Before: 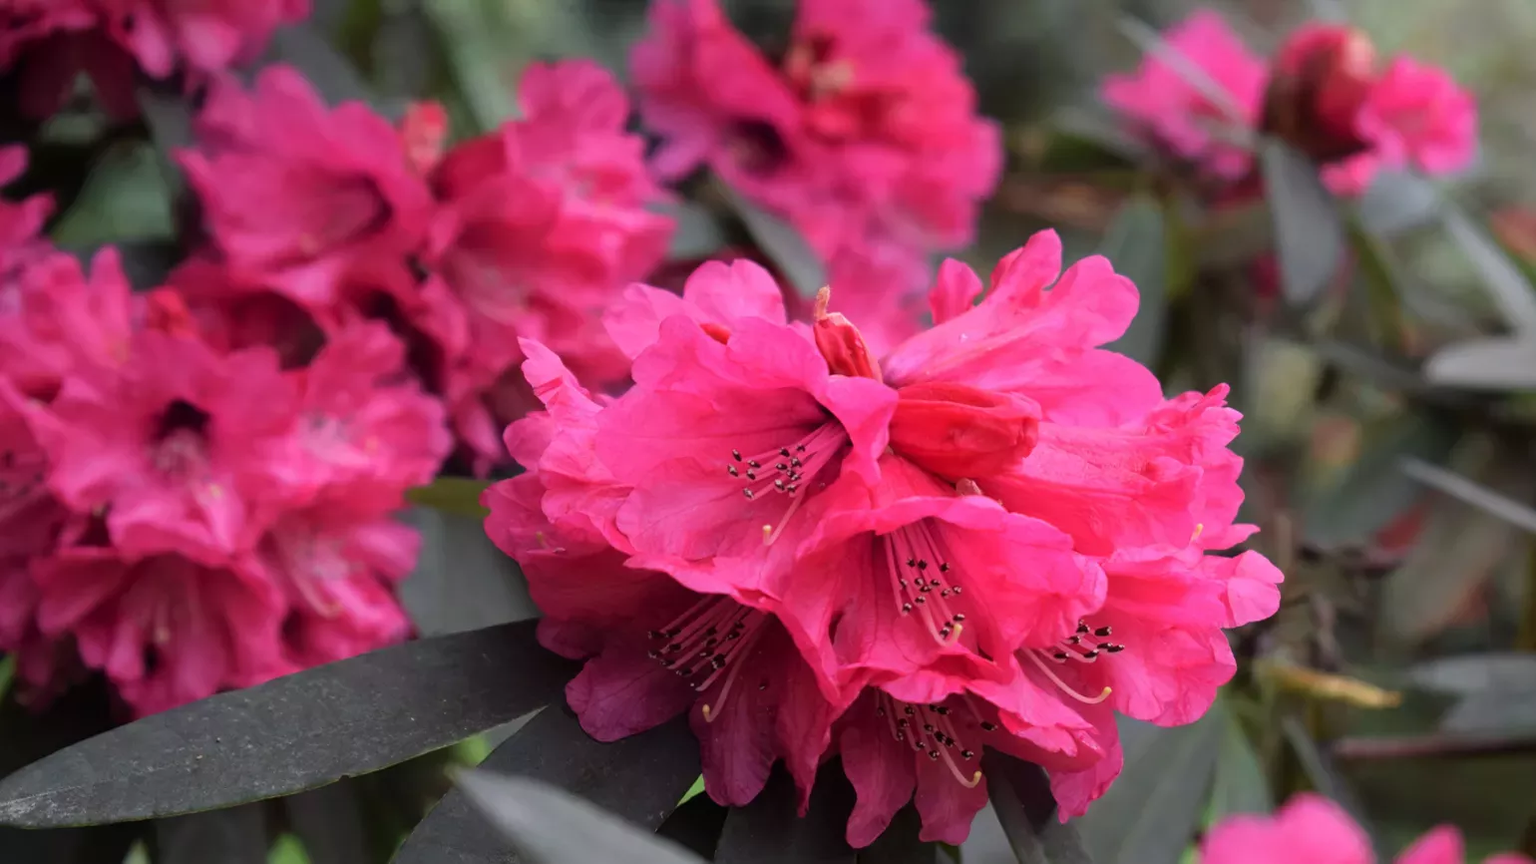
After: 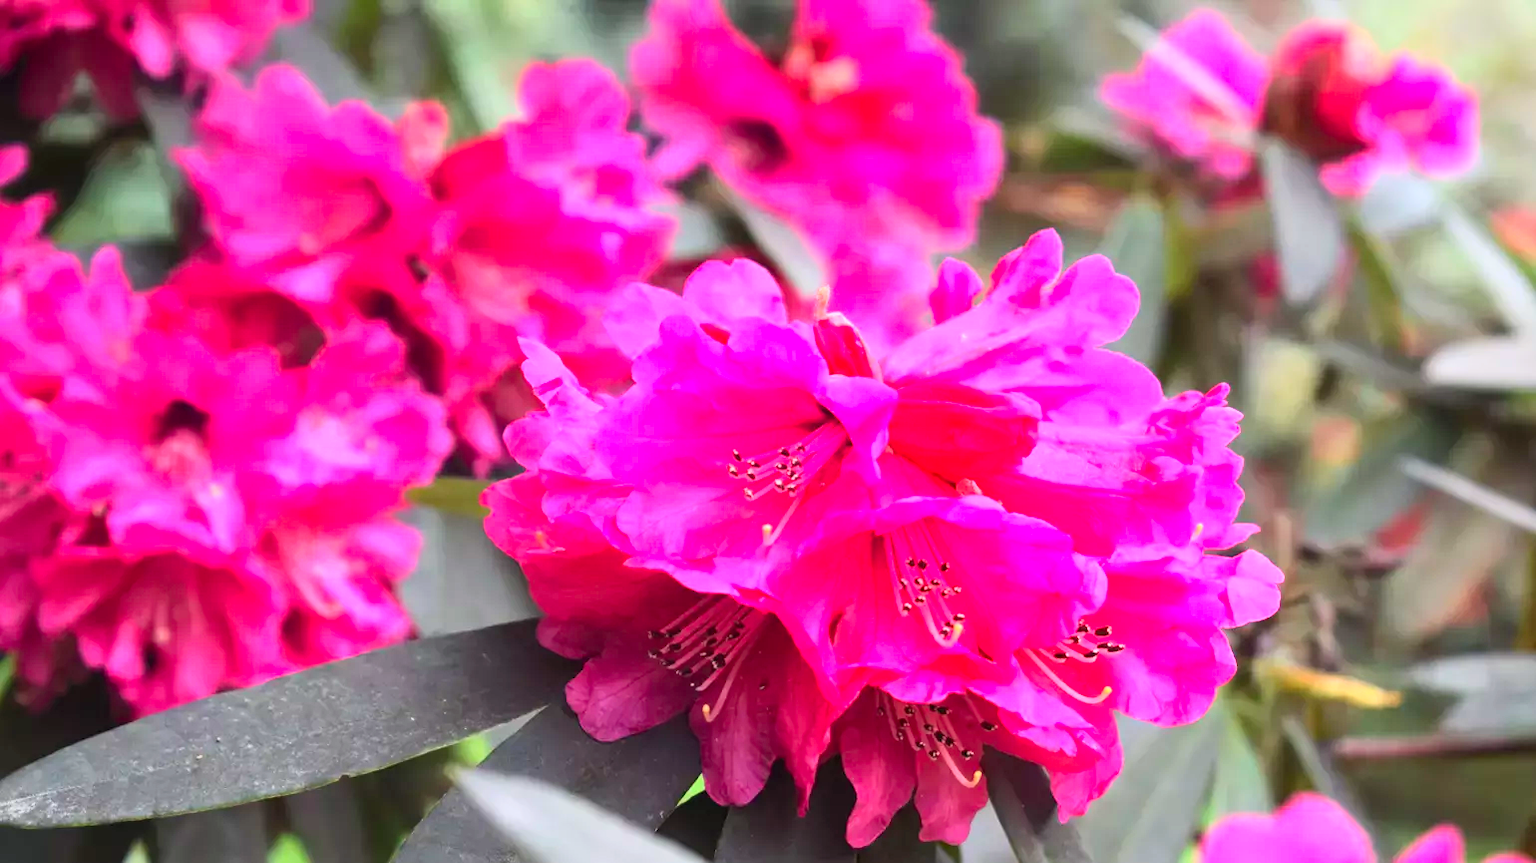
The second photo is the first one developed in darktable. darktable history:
exposure: exposure 0.951 EV, compensate highlight preservation false
contrast brightness saturation: contrast 0.237, brightness 0.264, saturation 0.374
